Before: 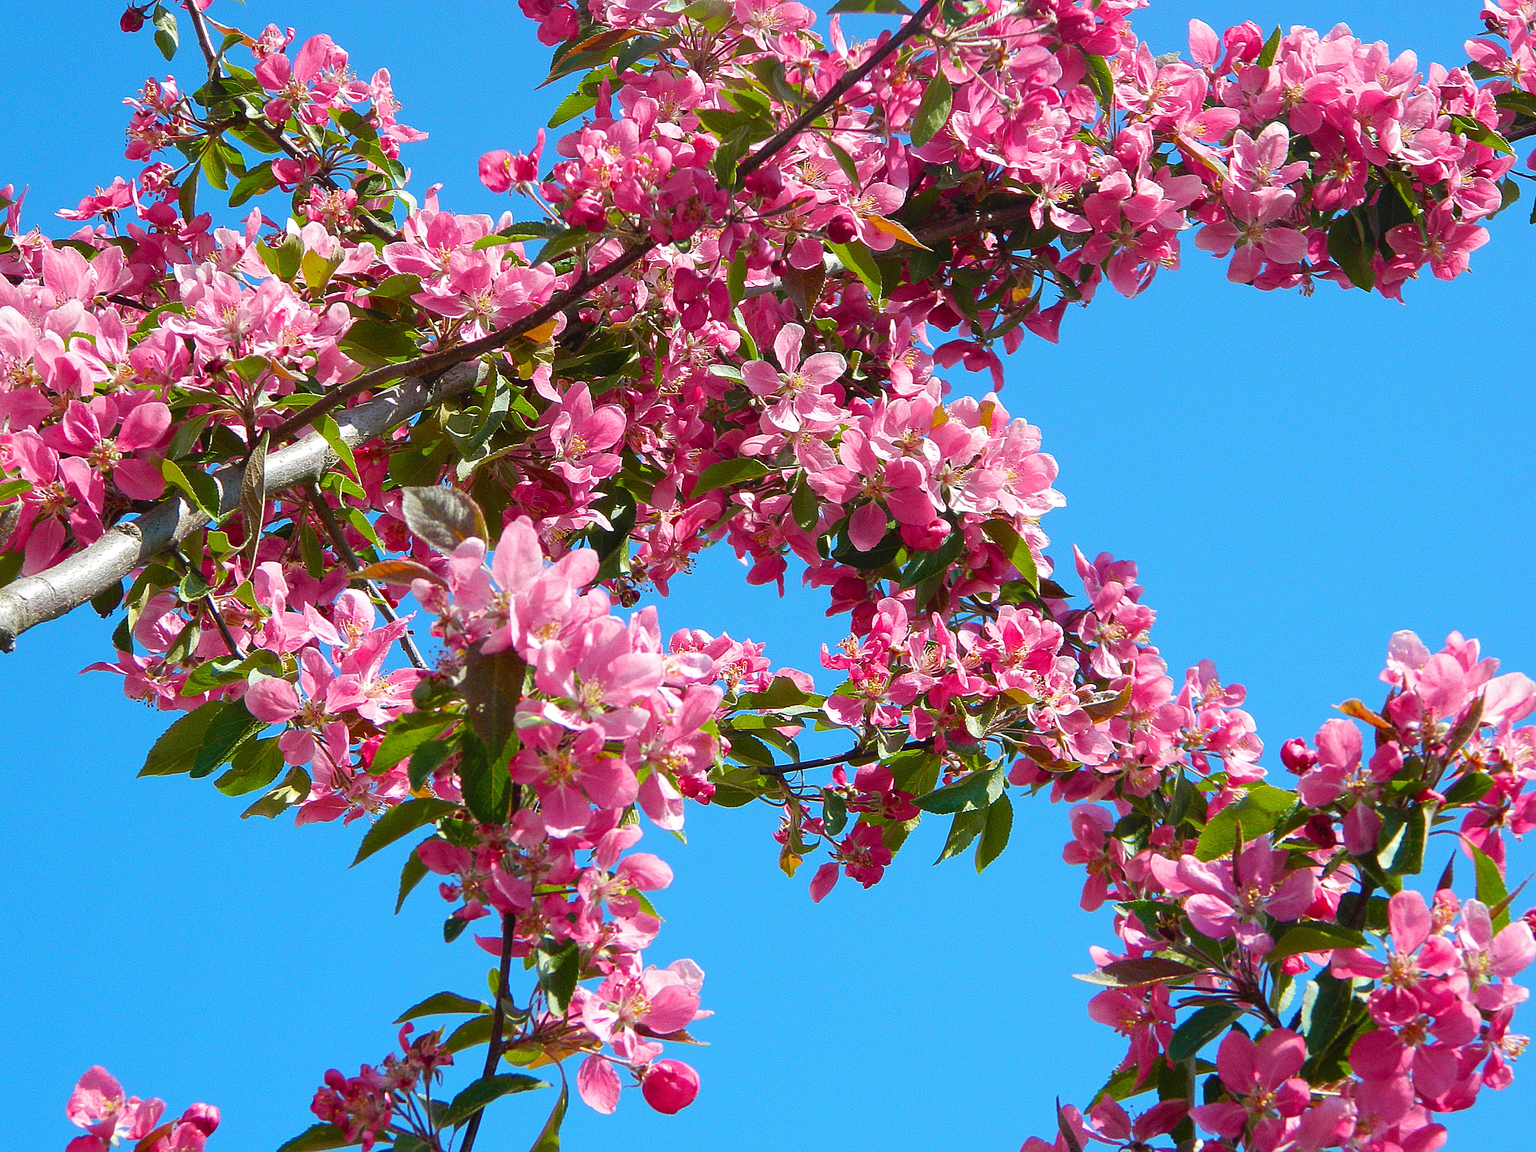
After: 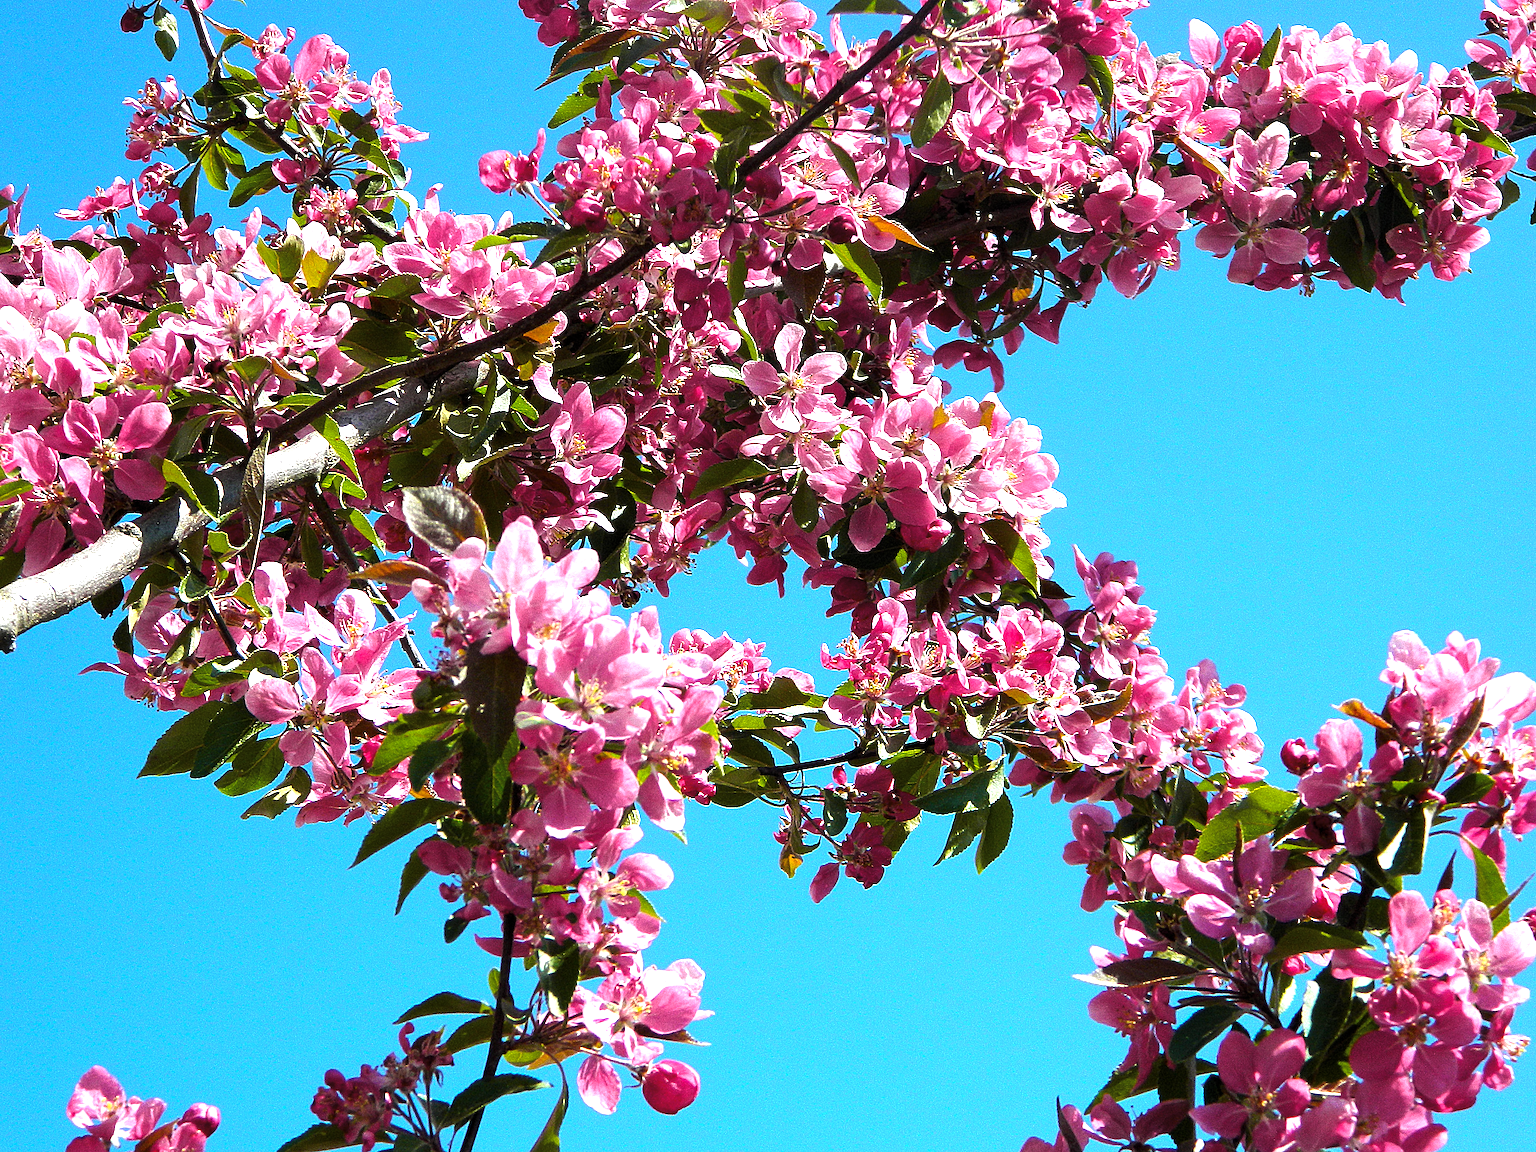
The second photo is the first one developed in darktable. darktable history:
levels: gray 50.8%, levels [0.044, 0.475, 0.791]
